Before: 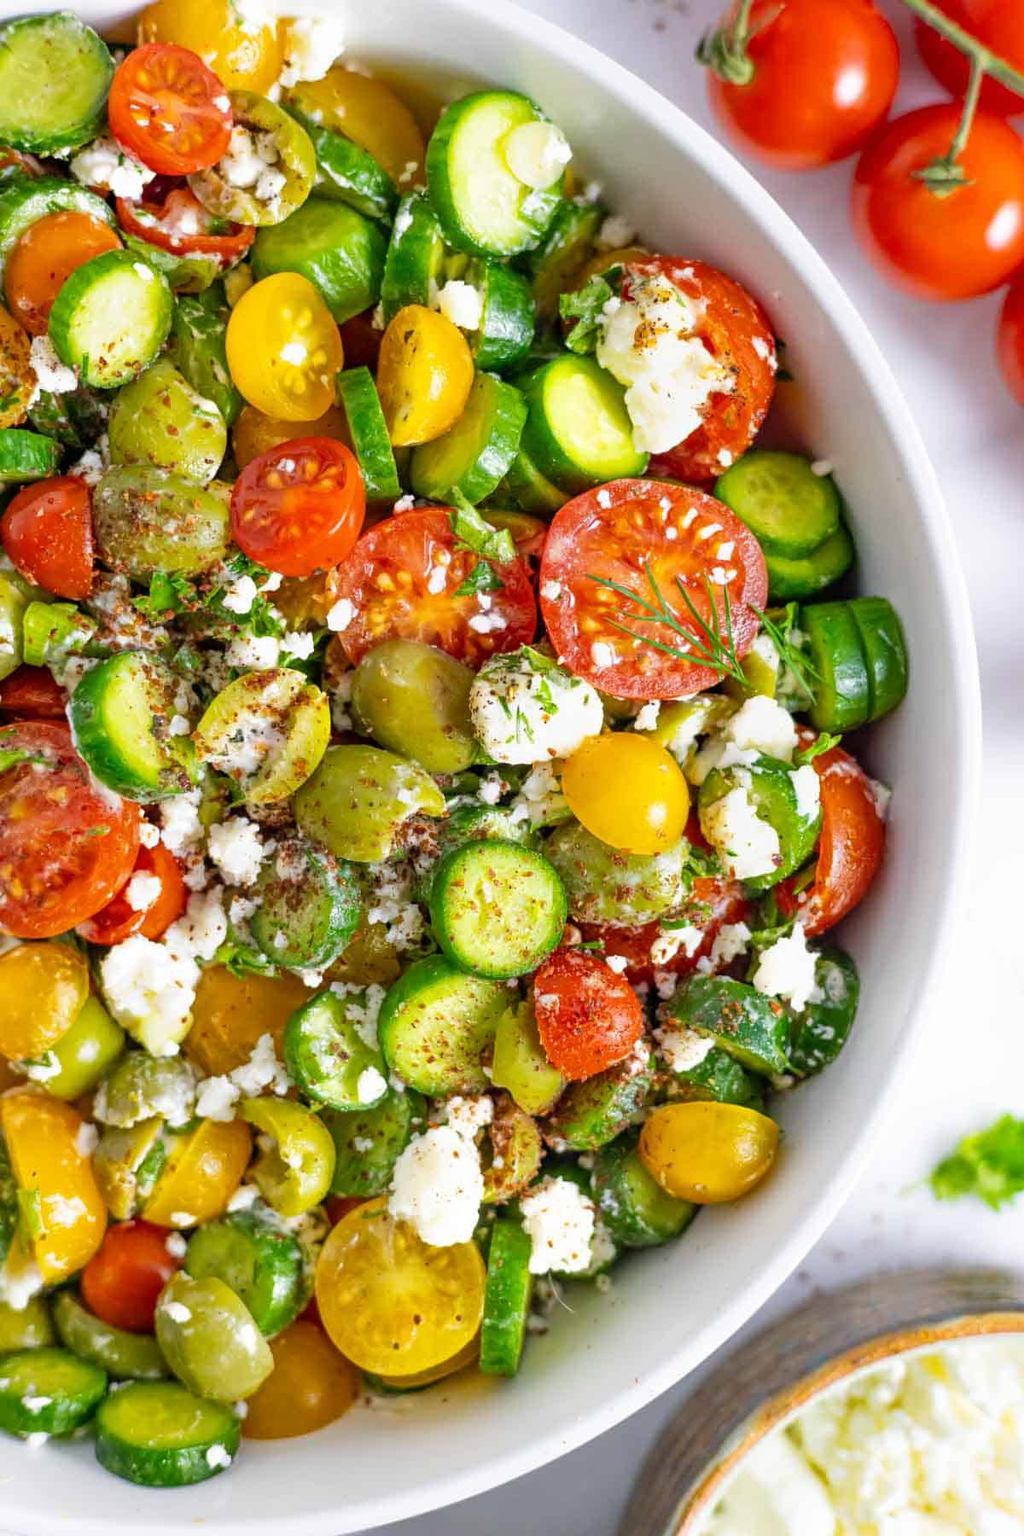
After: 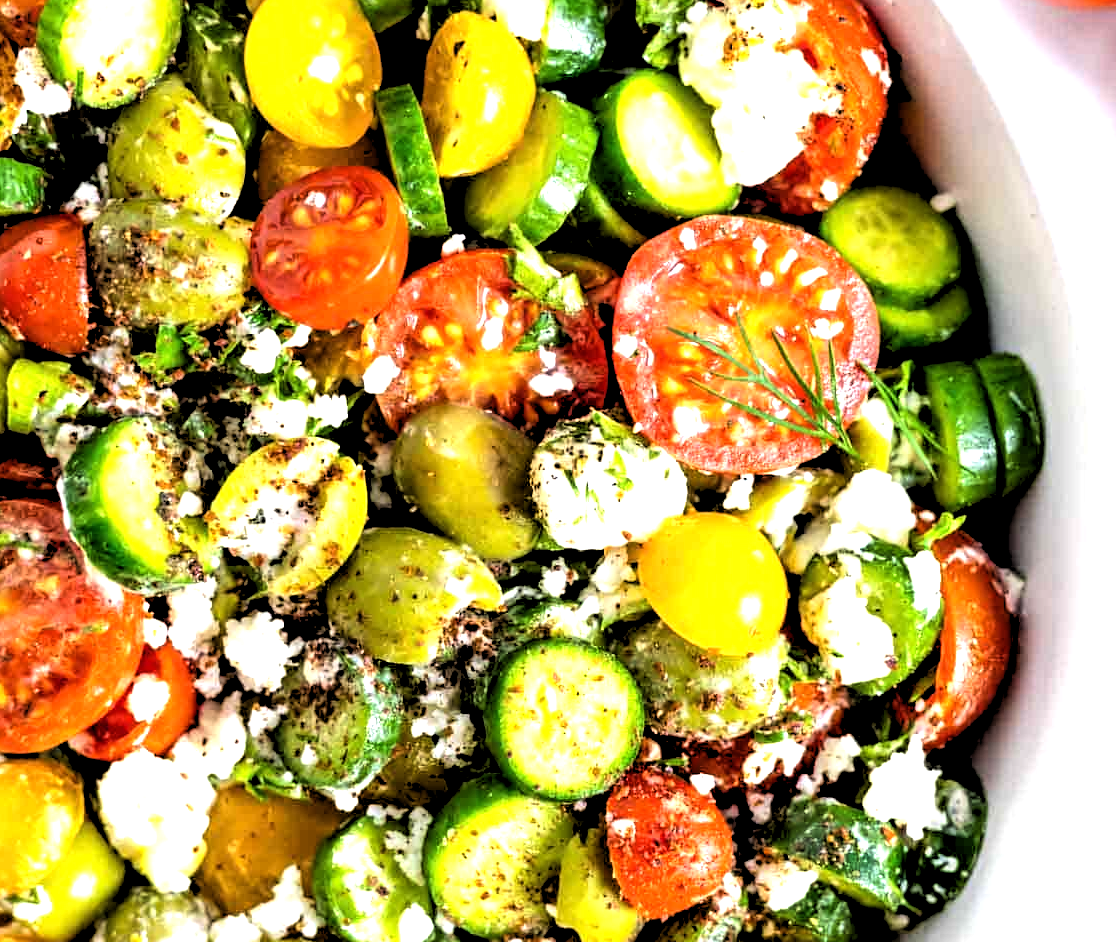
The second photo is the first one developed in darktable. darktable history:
exposure: compensate exposure bias true, compensate highlight preservation false
crop: left 1.744%, top 19.225%, right 5.069%, bottom 28.357%
rgb levels: levels [[0.034, 0.472, 0.904], [0, 0.5, 1], [0, 0.5, 1]]
tone equalizer: -8 EV -1.08 EV, -7 EV -1.01 EV, -6 EV -0.867 EV, -5 EV -0.578 EV, -3 EV 0.578 EV, -2 EV 0.867 EV, -1 EV 1.01 EV, +0 EV 1.08 EV, edges refinement/feathering 500, mask exposure compensation -1.57 EV, preserve details no
